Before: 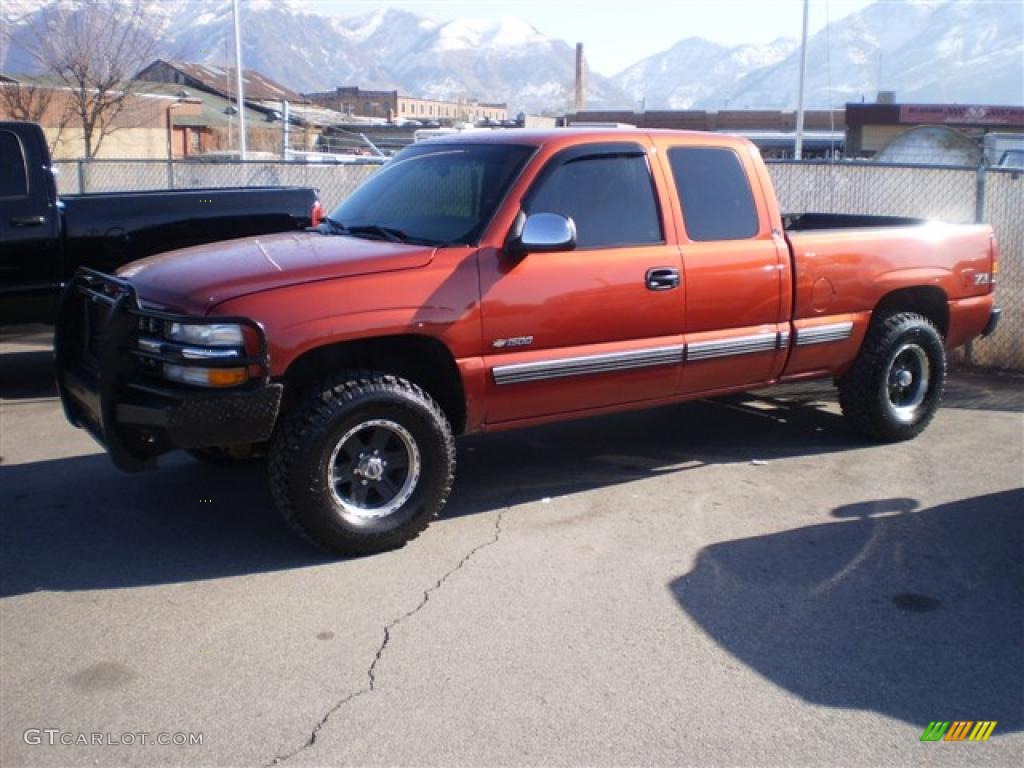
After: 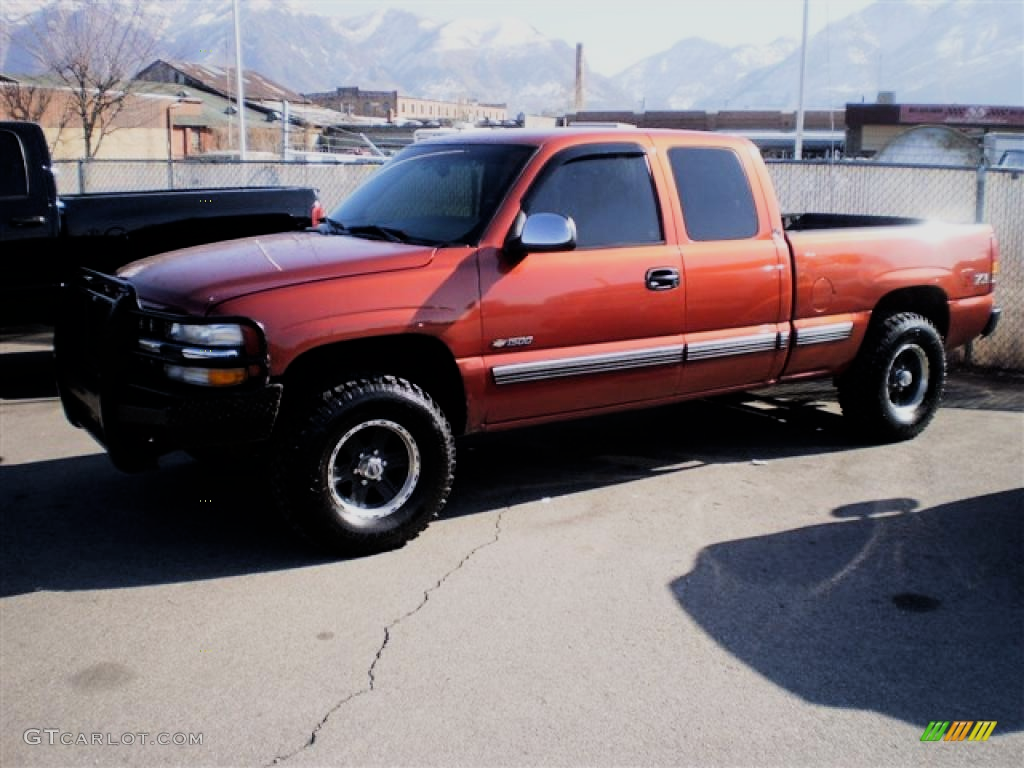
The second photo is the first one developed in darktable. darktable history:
filmic rgb: black relative exposure -7.5 EV, white relative exposure 5 EV, hardness 3.32, contrast 1.297
